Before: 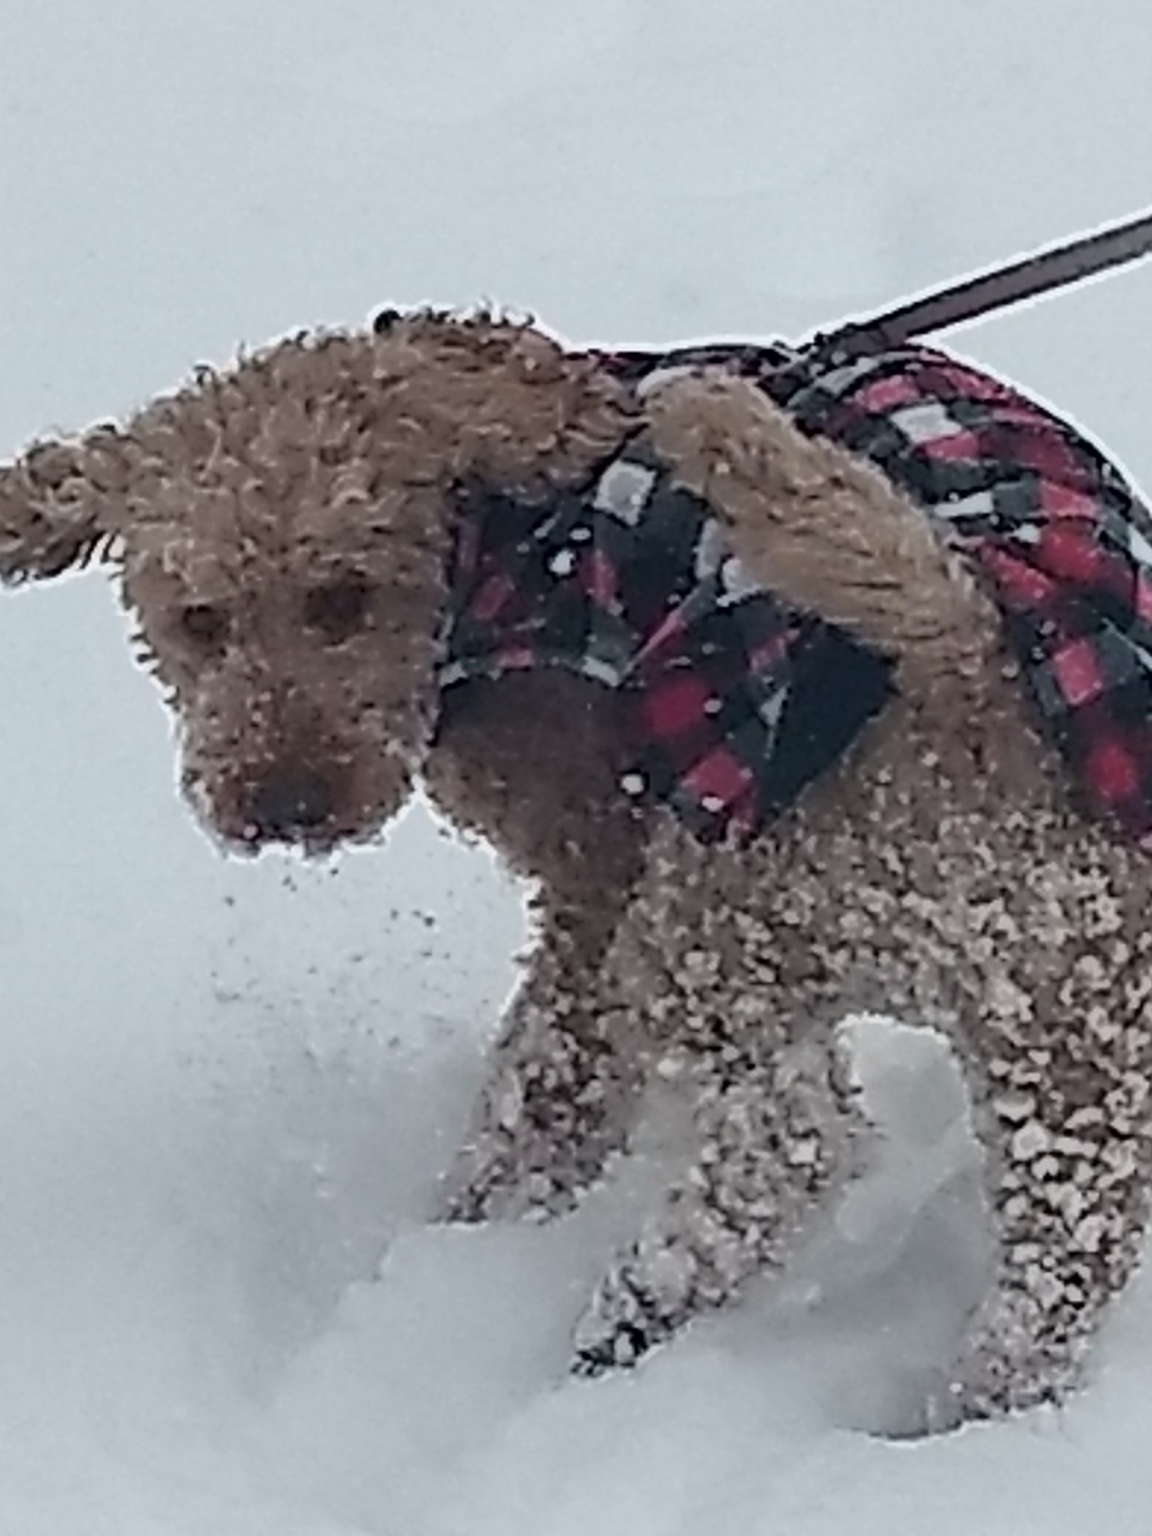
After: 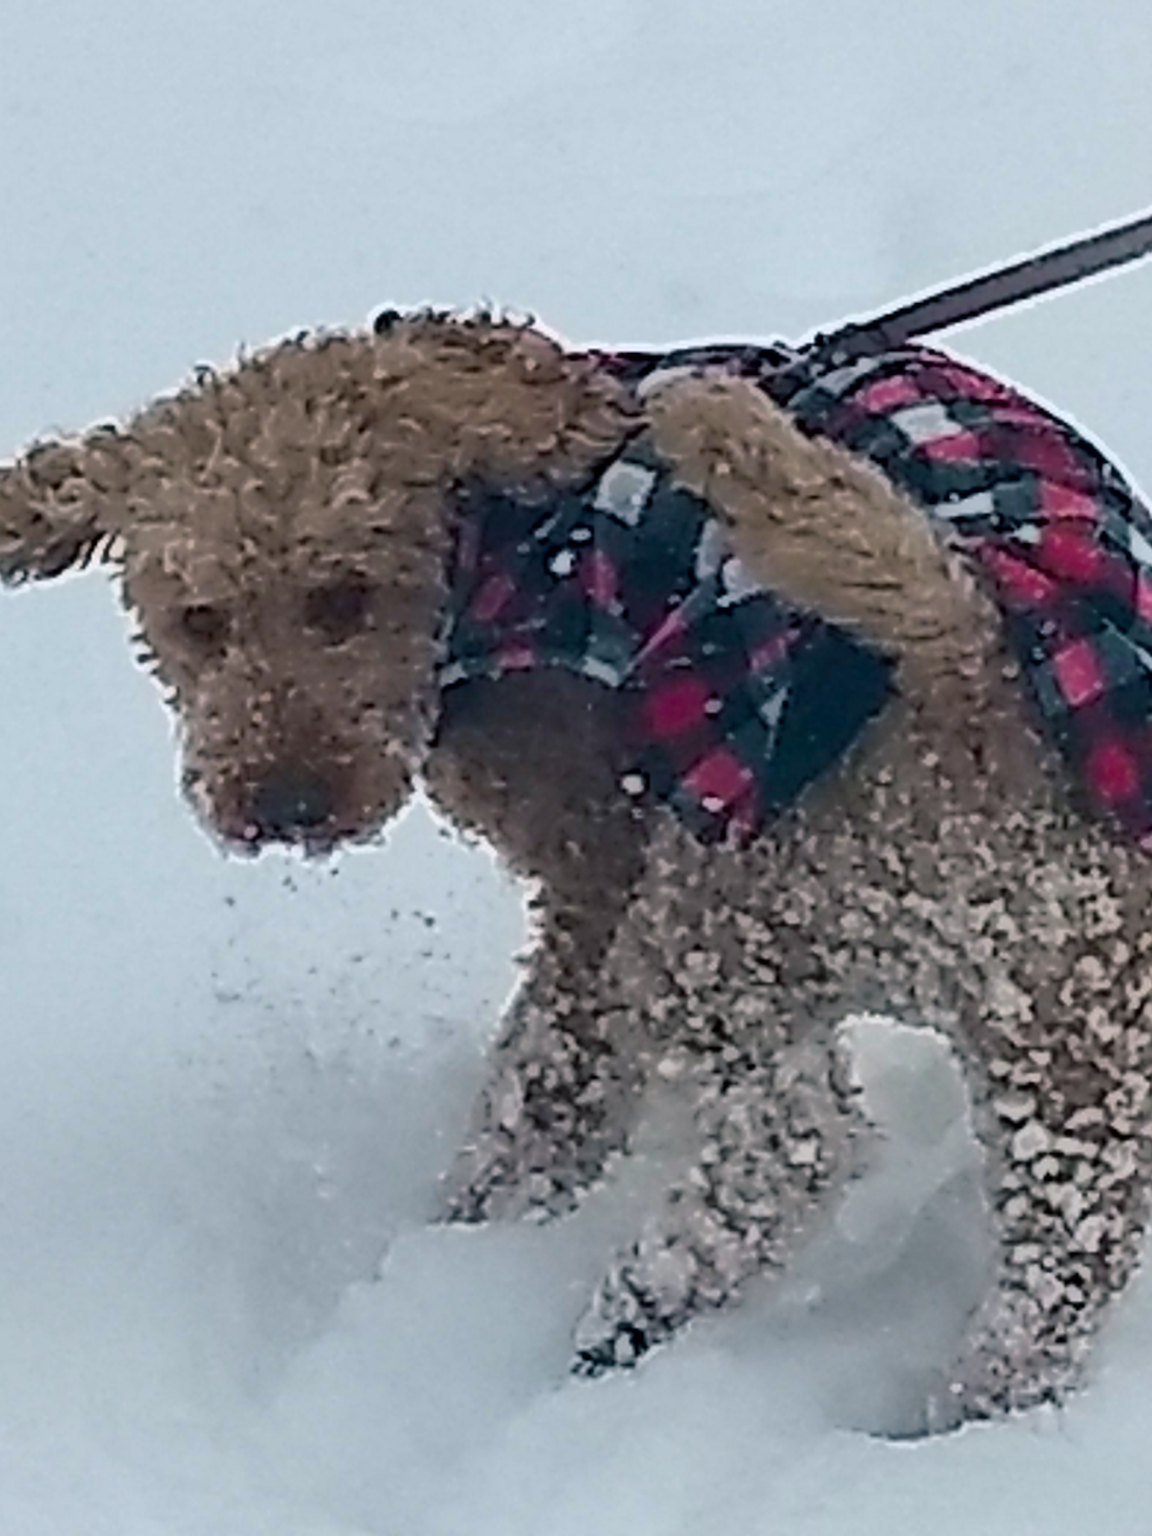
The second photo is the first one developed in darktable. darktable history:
color correction: highlights b* -0.008, saturation 1.14
color balance rgb: shadows lift › luminance -7.594%, shadows lift › chroma 2.376%, shadows lift › hue 203.14°, linear chroma grading › global chroma 8.822%, perceptual saturation grading › global saturation 25.459%
